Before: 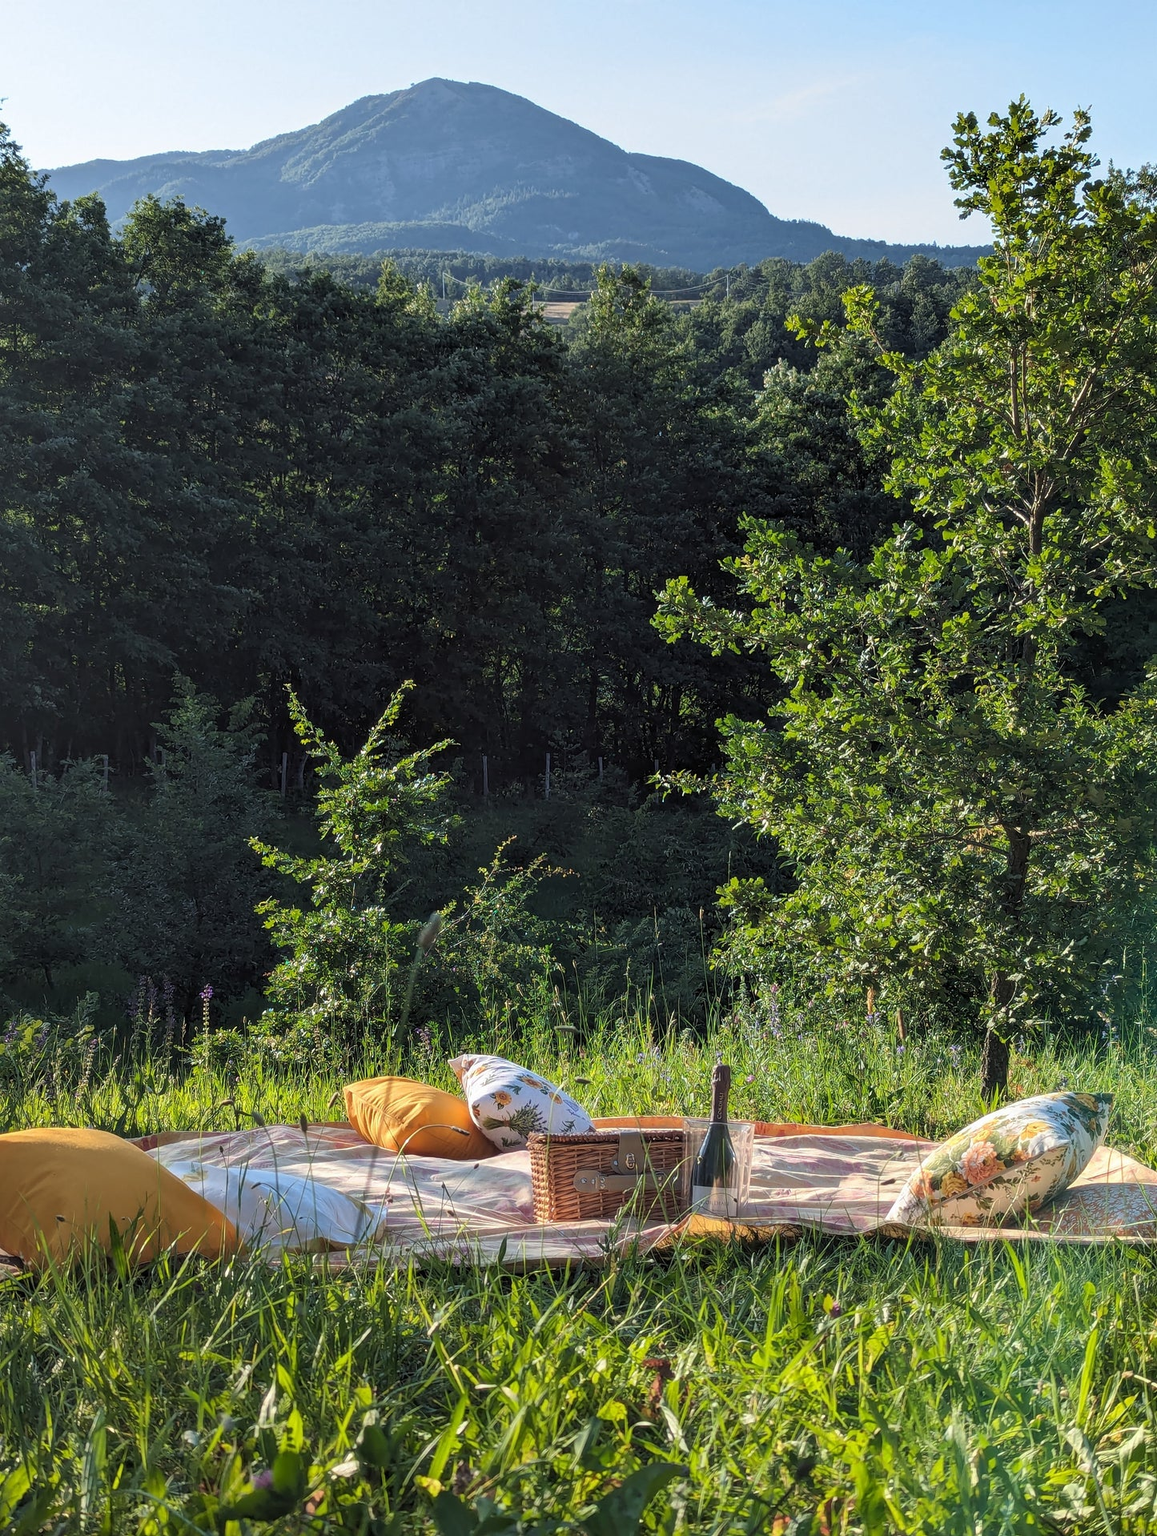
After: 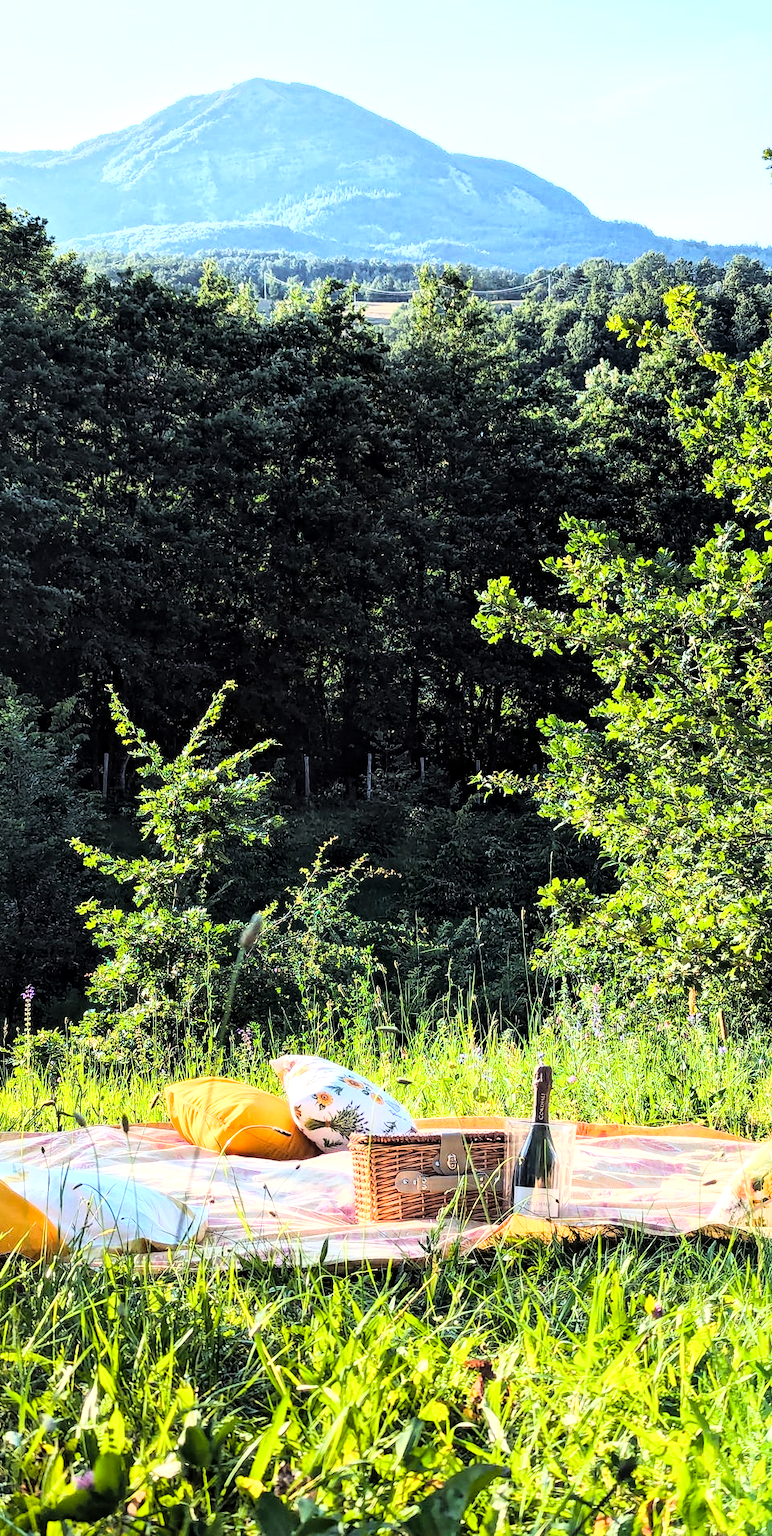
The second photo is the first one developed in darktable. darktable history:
exposure: exposure 0.197 EV, compensate highlight preservation false
crop and rotate: left 15.446%, right 17.836%
color balance rgb: perceptual saturation grading › global saturation 20%, perceptual saturation grading › highlights -25%, perceptual saturation grading › shadows 50%
white balance: emerald 1
global tonemap: drago (1, 100), detail 1
rgb curve: curves: ch0 [(0, 0) (0.21, 0.15) (0.24, 0.21) (0.5, 0.75) (0.75, 0.96) (0.89, 0.99) (1, 1)]; ch1 [(0, 0.02) (0.21, 0.13) (0.25, 0.2) (0.5, 0.67) (0.75, 0.9) (0.89, 0.97) (1, 1)]; ch2 [(0, 0.02) (0.21, 0.13) (0.25, 0.2) (0.5, 0.67) (0.75, 0.9) (0.89, 0.97) (1, 1)], compensate middle gray true
